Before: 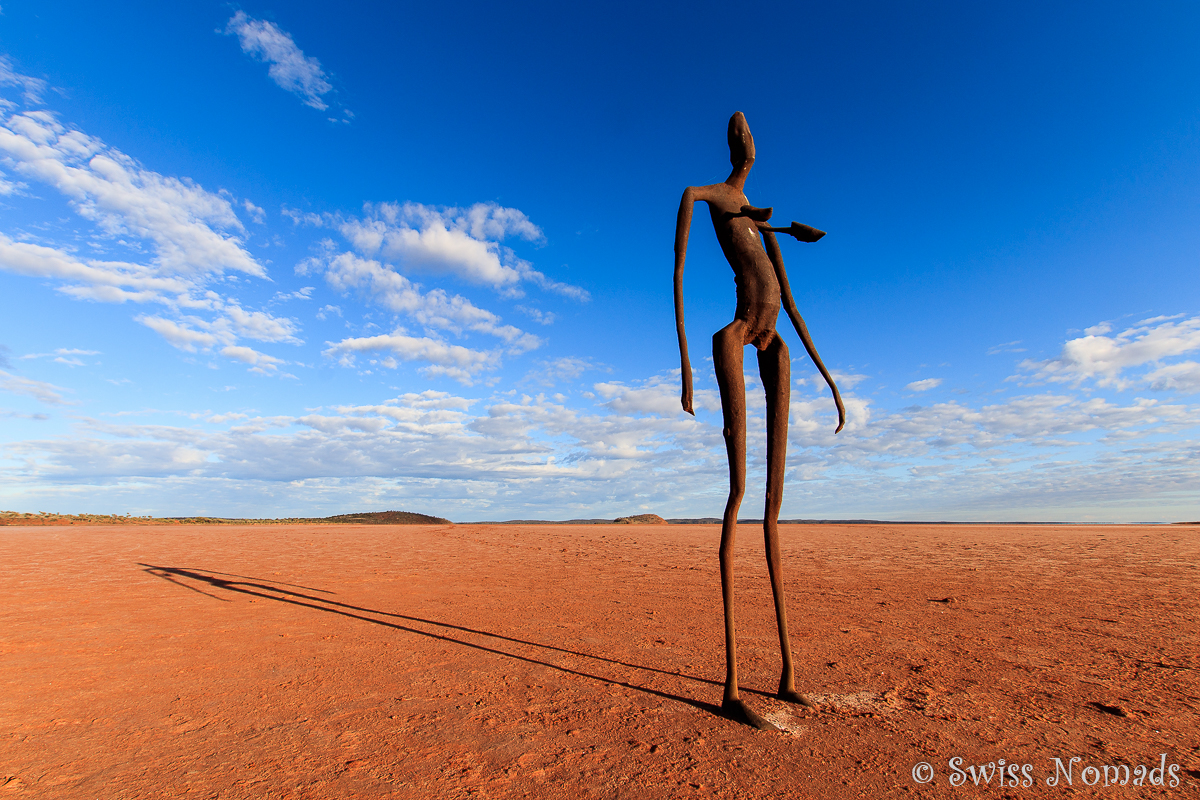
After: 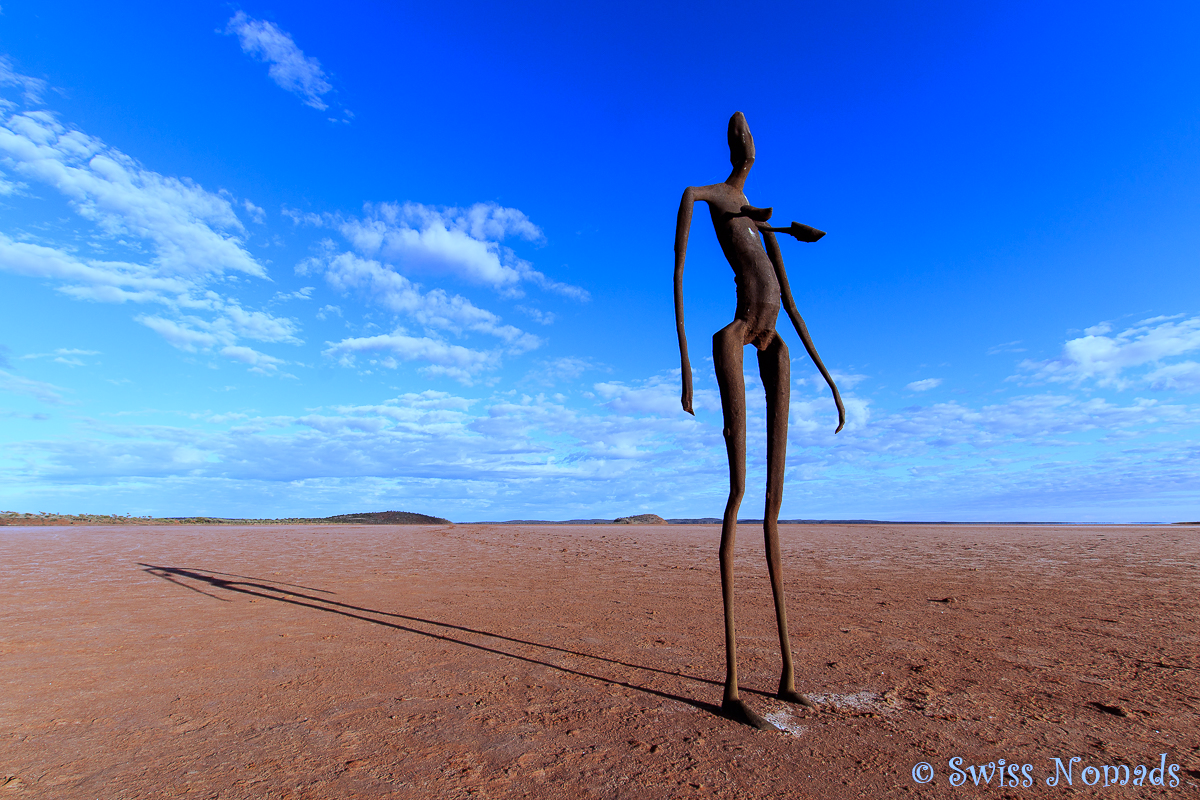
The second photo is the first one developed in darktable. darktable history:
rotate and perspective: crop left 0, crop top 0
white balance: red 0.766, blue 1.537
